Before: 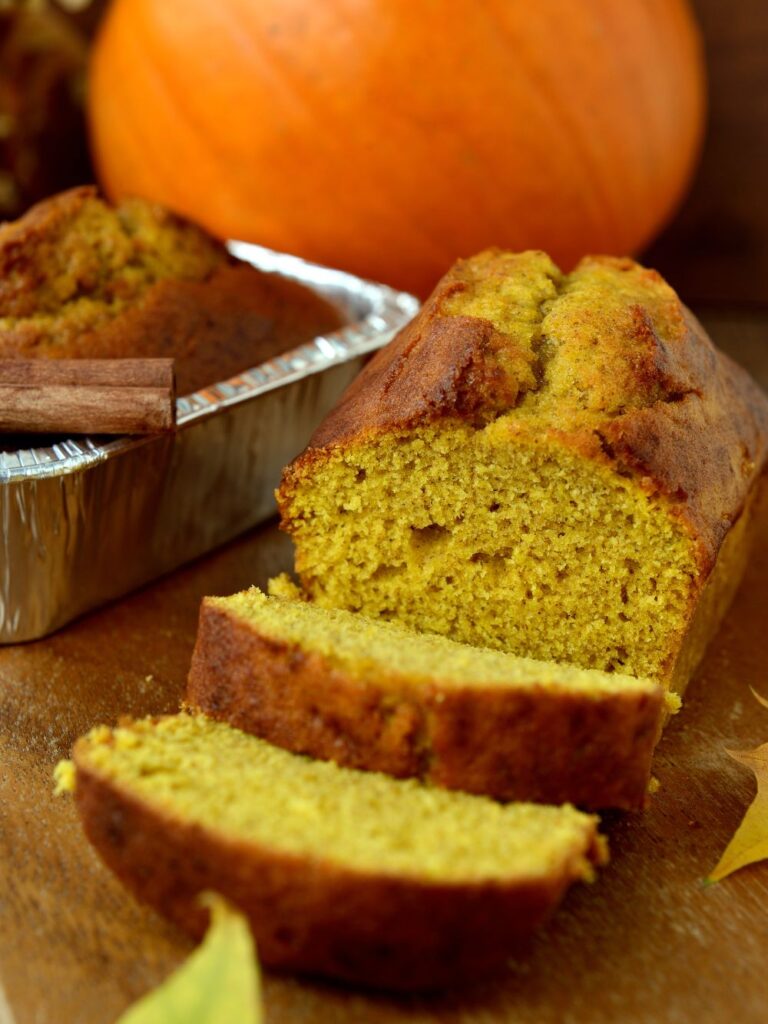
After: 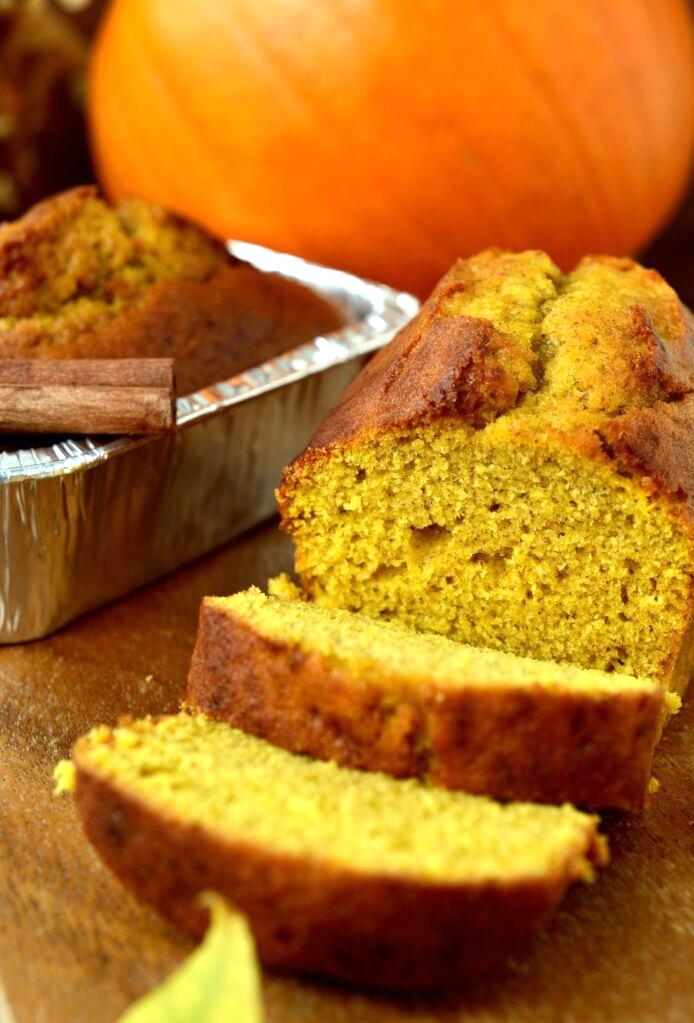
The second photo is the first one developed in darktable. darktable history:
crop: right 9.509%, bottom 0.031%
exposure: exposure 0.6 EV, compensate highlight preservation false
